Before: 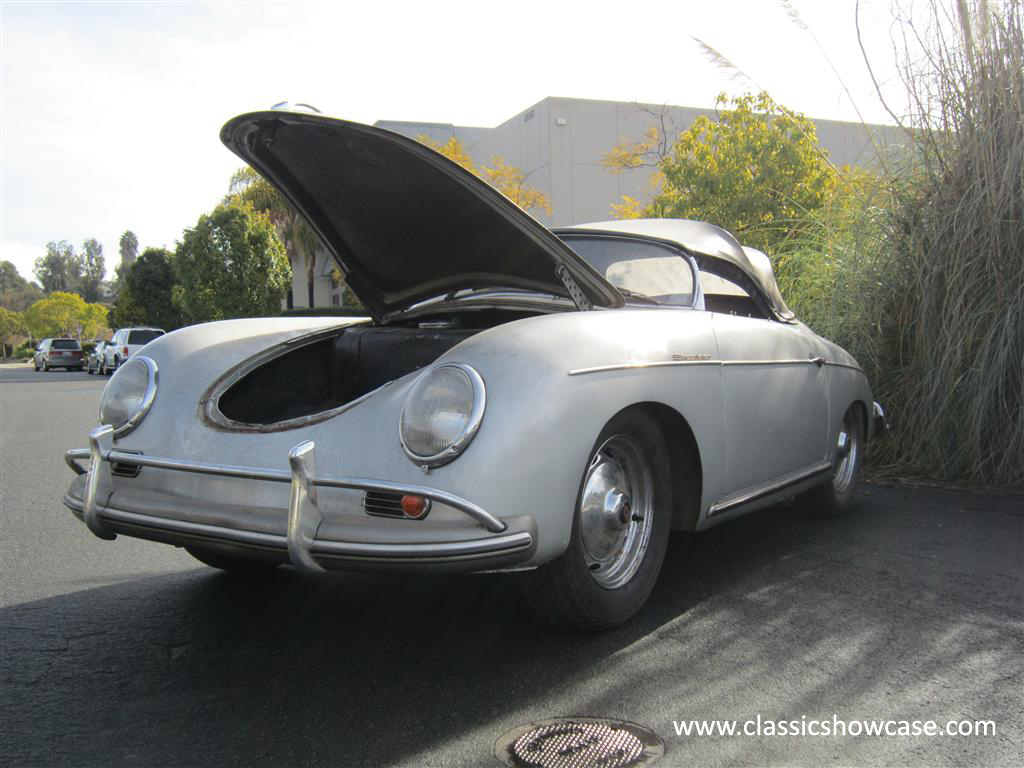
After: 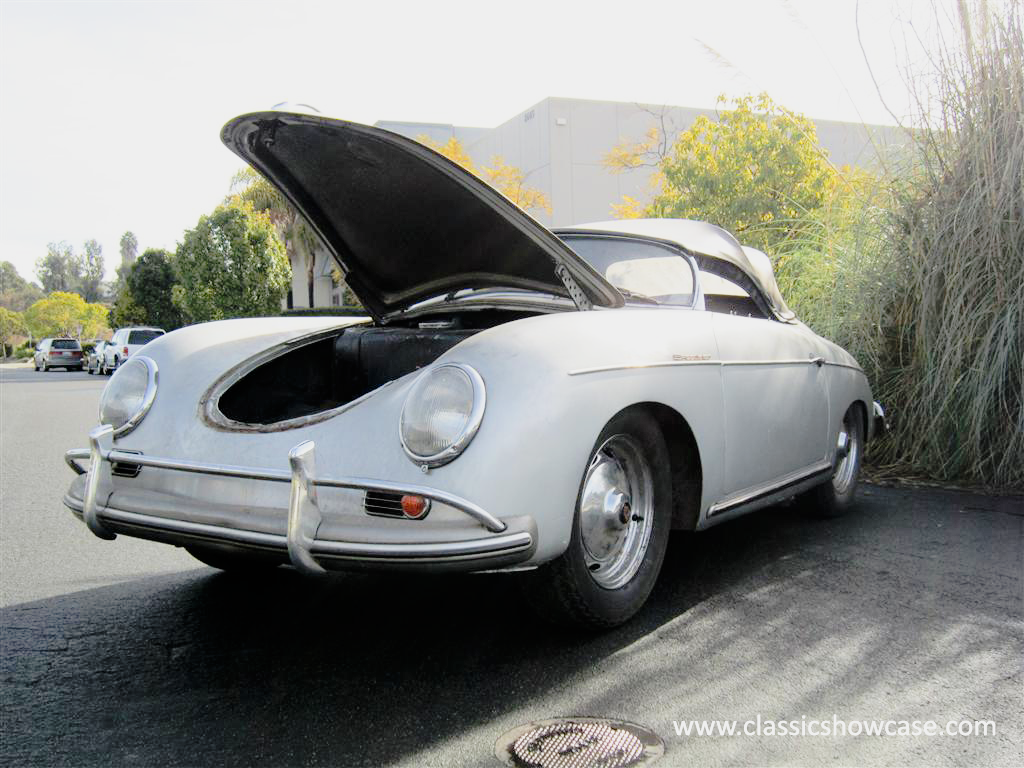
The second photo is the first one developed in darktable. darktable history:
tone curve: curves: ch0 [(0, 0) (0.062, 0.023) (0.168, 0.142) (0.359, 0.44) (0.469, 0.544) (0.634, 0.722) (0.839, 0.909) (0.998, 0.978)]; ch1 [(0, 0) (0.437, 0.453) (0.472, 0.47) (0.502, 0.504) (0.527, 0.546) (0.568, 0.619) (0.608, 0.665) (0.669, 0.748) (0.859, 0.899) (1, 1)]; ch2 [(0, 0) (0.33, 0.301) (0.421, 0.443) (0.473, 0.501) (0.504, 0.504) (0.535, 0.564) (0.575, 0.625) (0.608, 0.676) (1, 1)], preserve colors none
filmic rgb: black relative exposure -7.65 EV, white relative exposure 4.56 EV, hardness 3.61
exposure: black level correction 0.001, exposure 0.499 EV, compensate highlight preservation false
